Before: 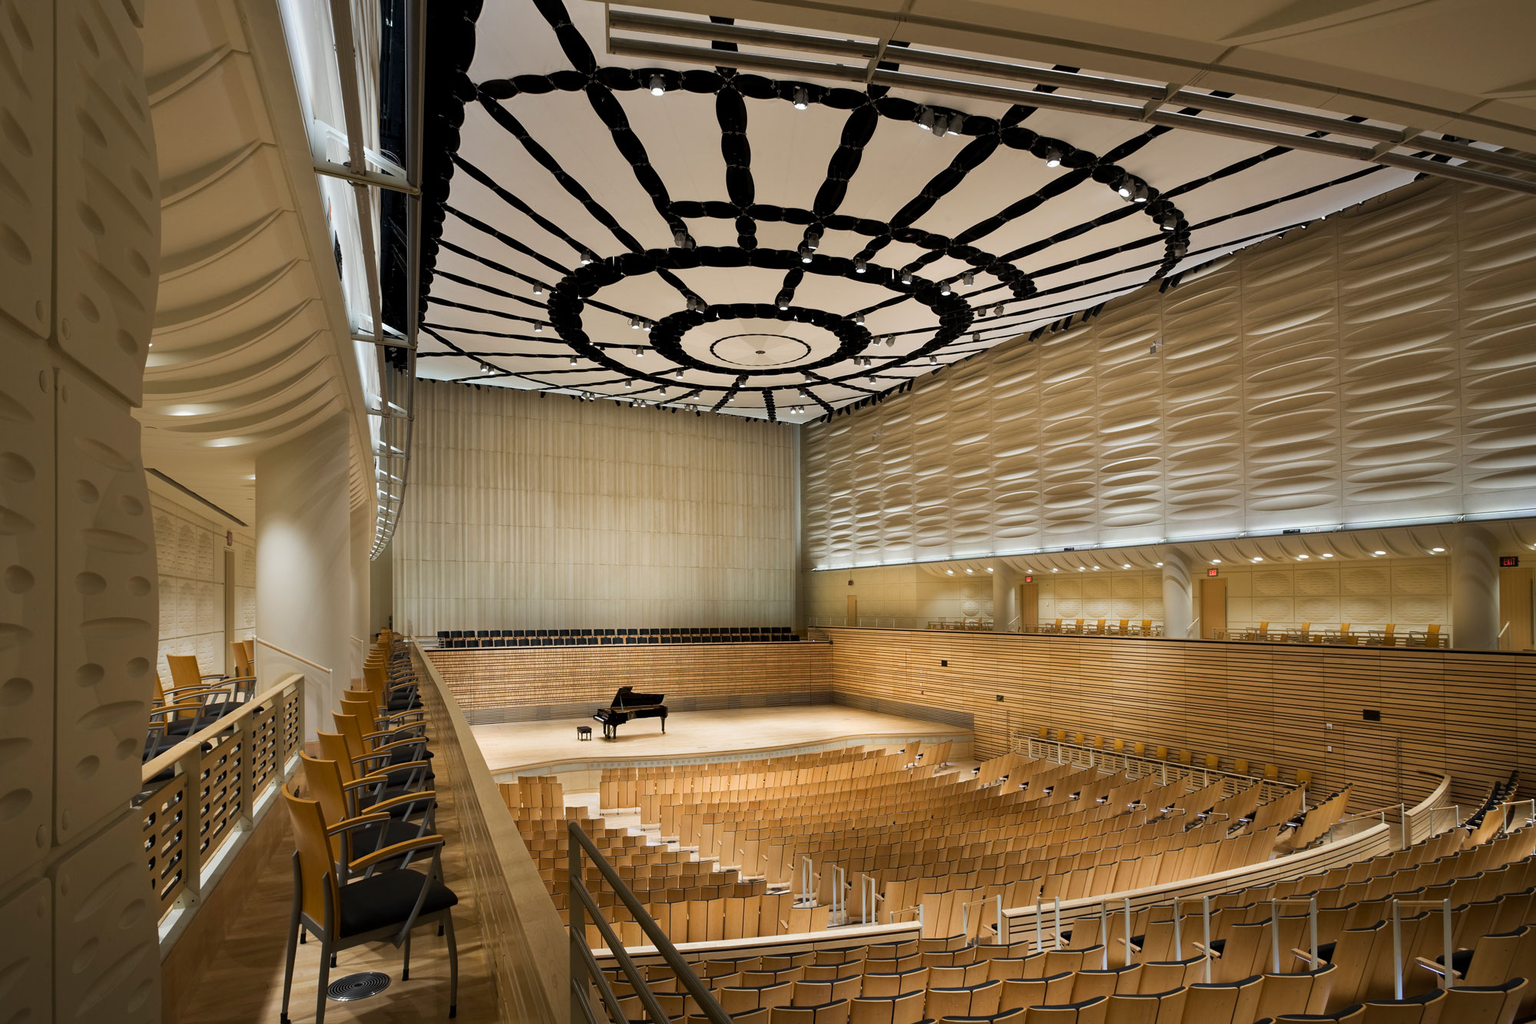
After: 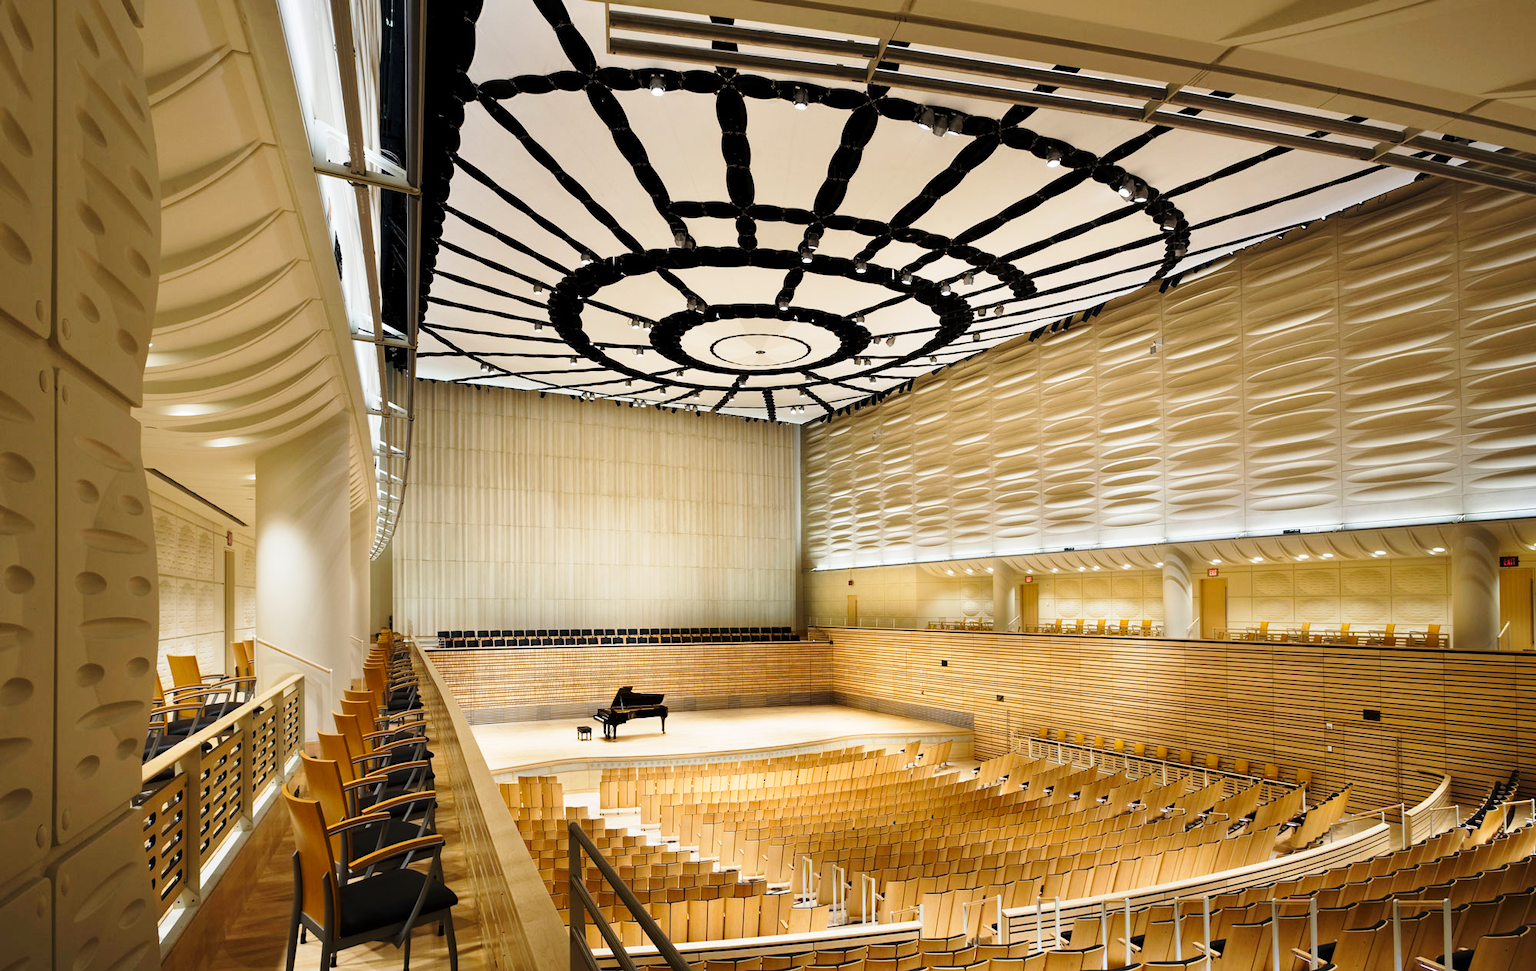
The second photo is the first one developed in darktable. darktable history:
crop and rotate: top 0%, bottom 5.097%
base curve: curves: ch0 [(0, 0) (0.028, 0.03) (0.121, 0.232) (0.46, 0.748) (0.859, 0.968) (1, 1)], preserve colors none
